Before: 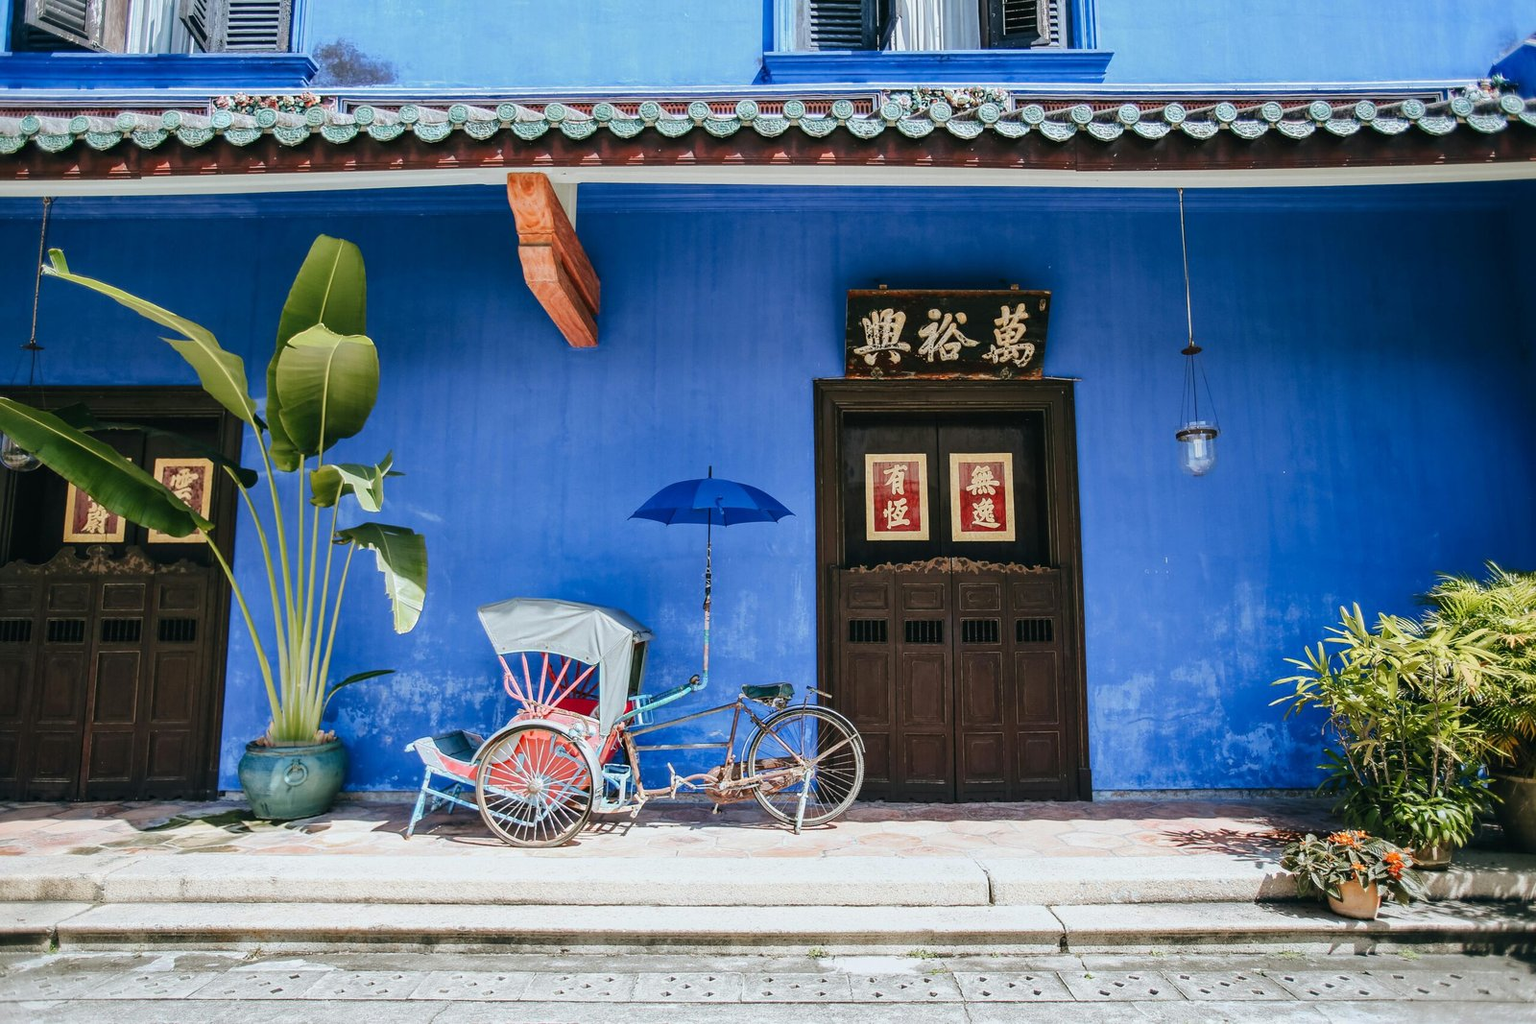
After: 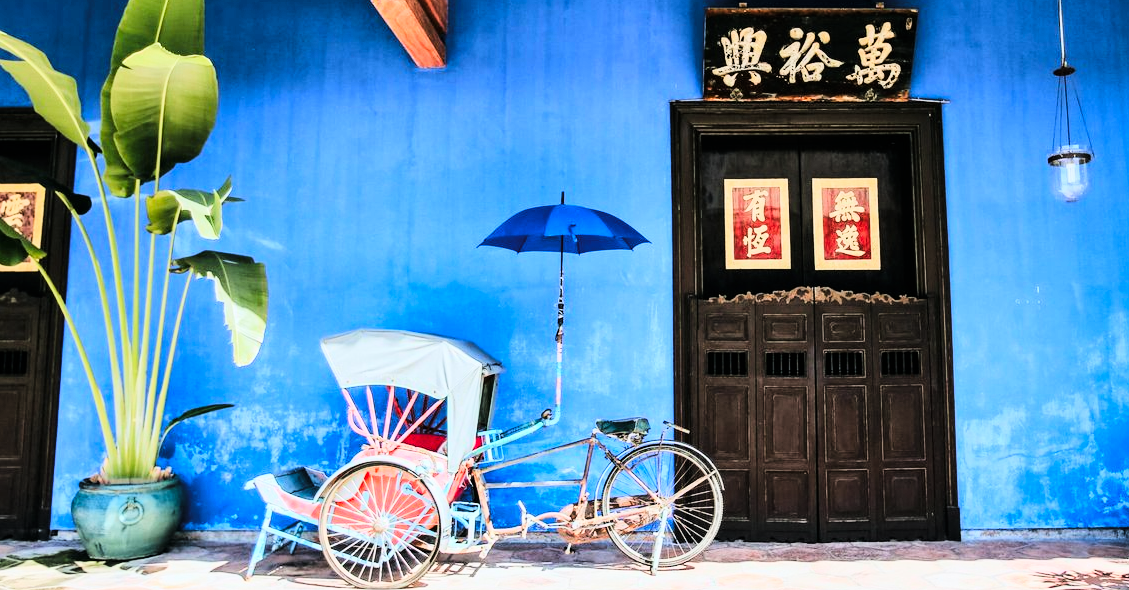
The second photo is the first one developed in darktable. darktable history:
tone curve: curves: ch0 [(0, 0) (0.004, 0) (0.133, 0.071) (0.325, 0.456) (0.832, 0.957) (1, 1)], color space Lab, linked channels, preserve colors none
crop: left 11.123%, top 27.61%, right 18.3%, bottom 17.034%
